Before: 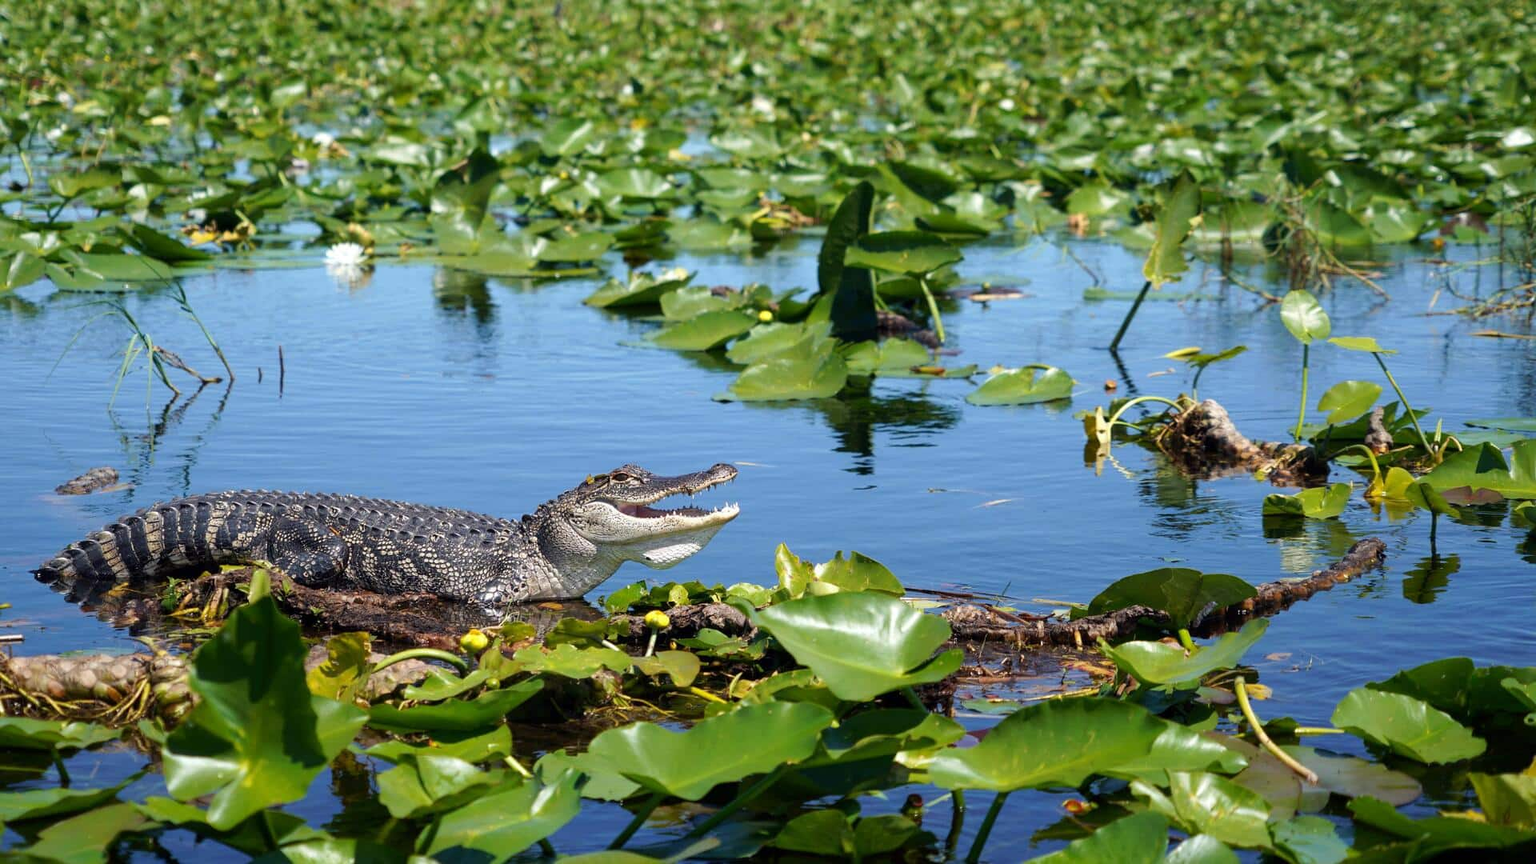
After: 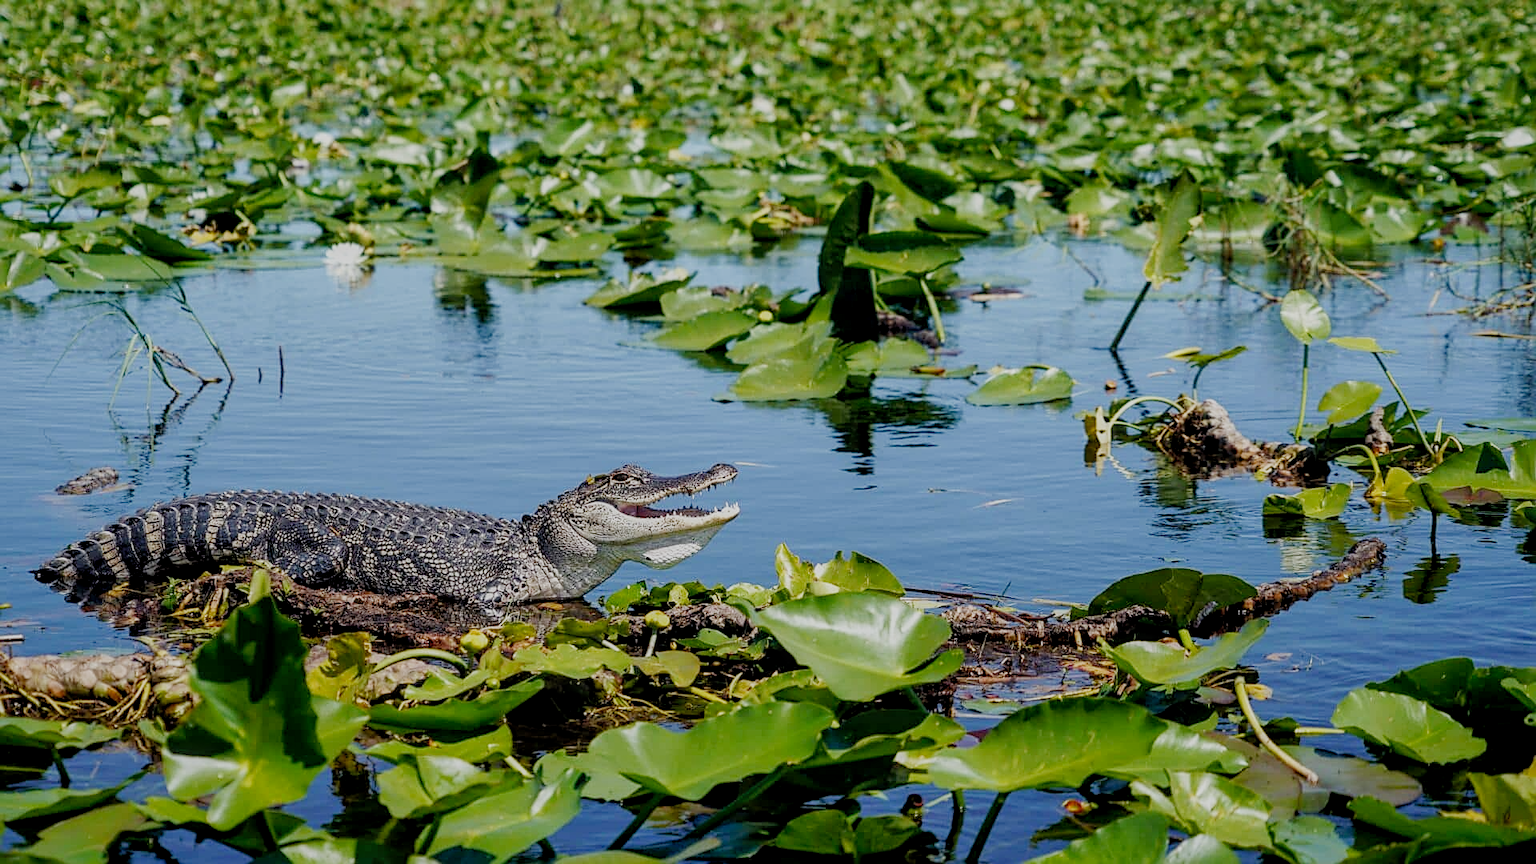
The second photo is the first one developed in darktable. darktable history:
sharpen: on, module defaults
shadows and highlights: on, module defaults
filmic rgb: black relative exposure -7.18 EV, white relative exposure 5.38 EV, hardness 3.03, preserve chrominance no, color science v5 (2021)
local contrast: on, module defaults
